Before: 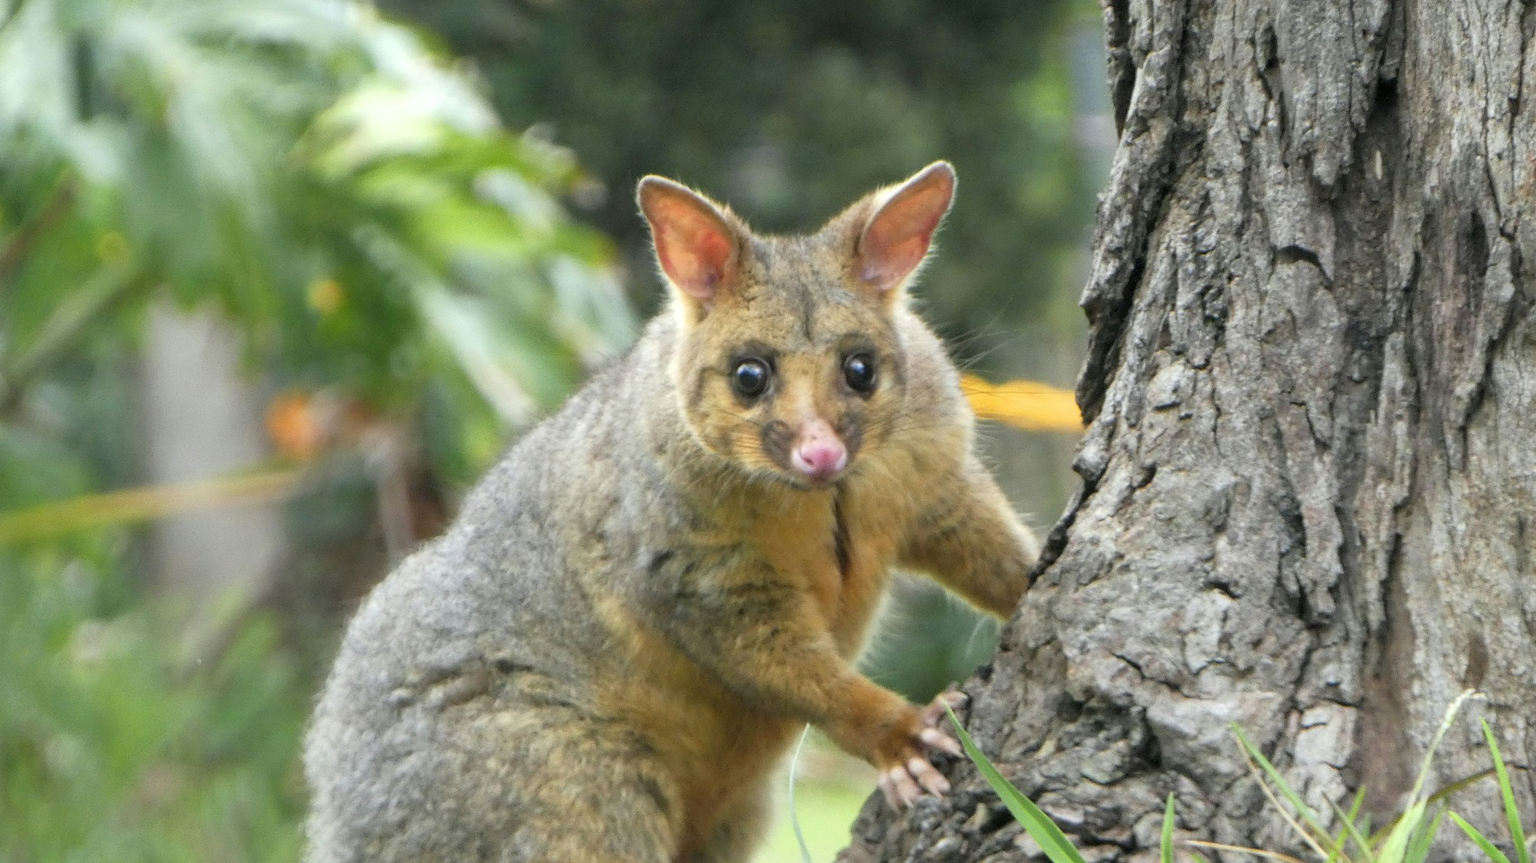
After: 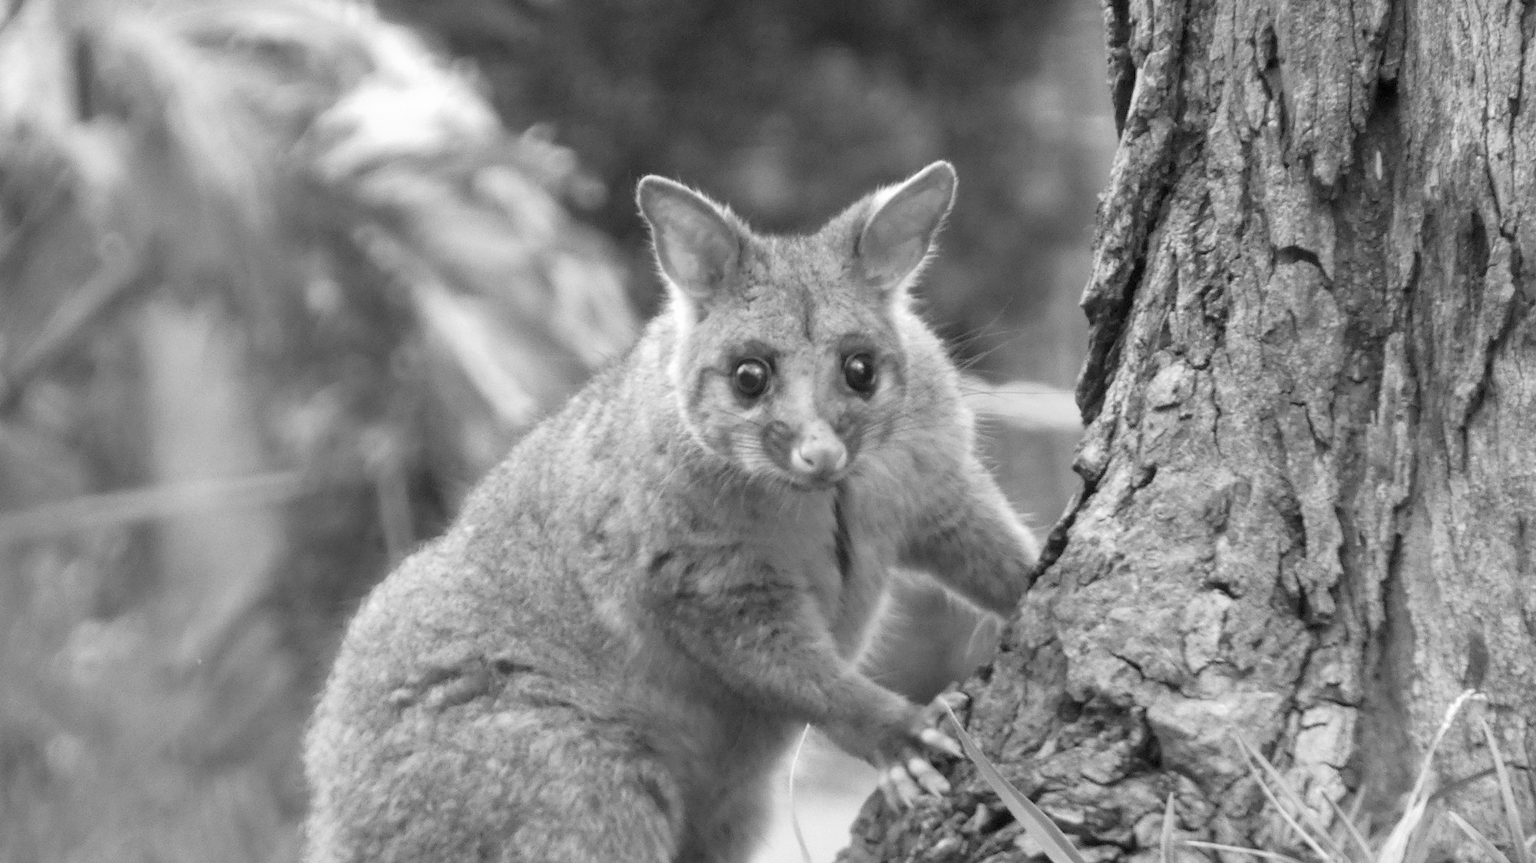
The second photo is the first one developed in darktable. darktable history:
rgb levels: mode RGB, independent channels, levels [[0, 0.474, 1], [0, 0.5, 1], [0, 0.5, 1]]
monochrome: a 1.94, b -0.638
